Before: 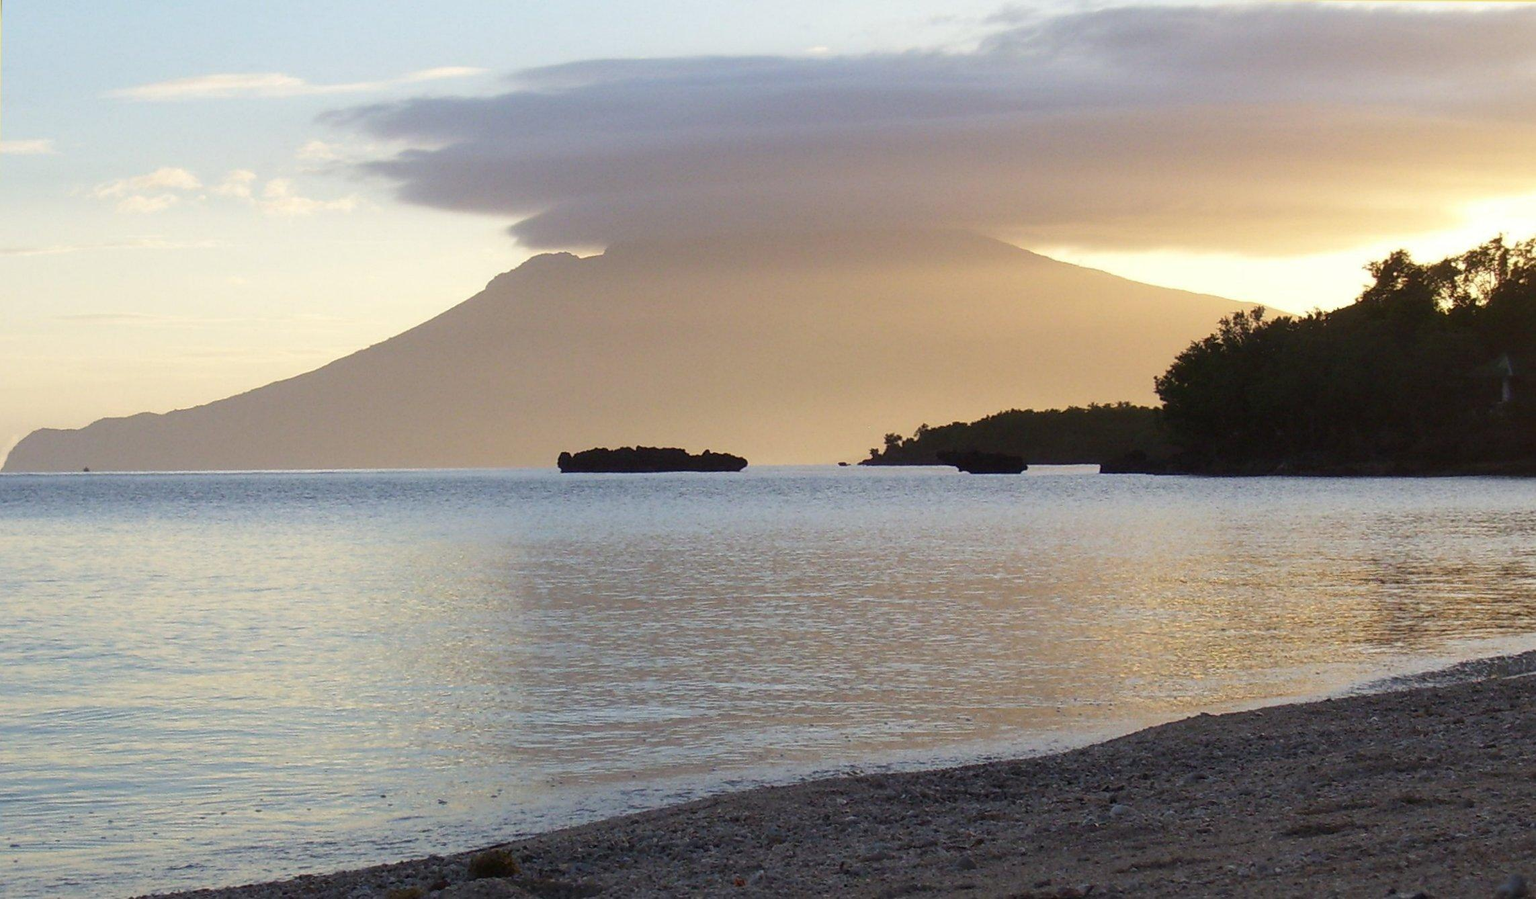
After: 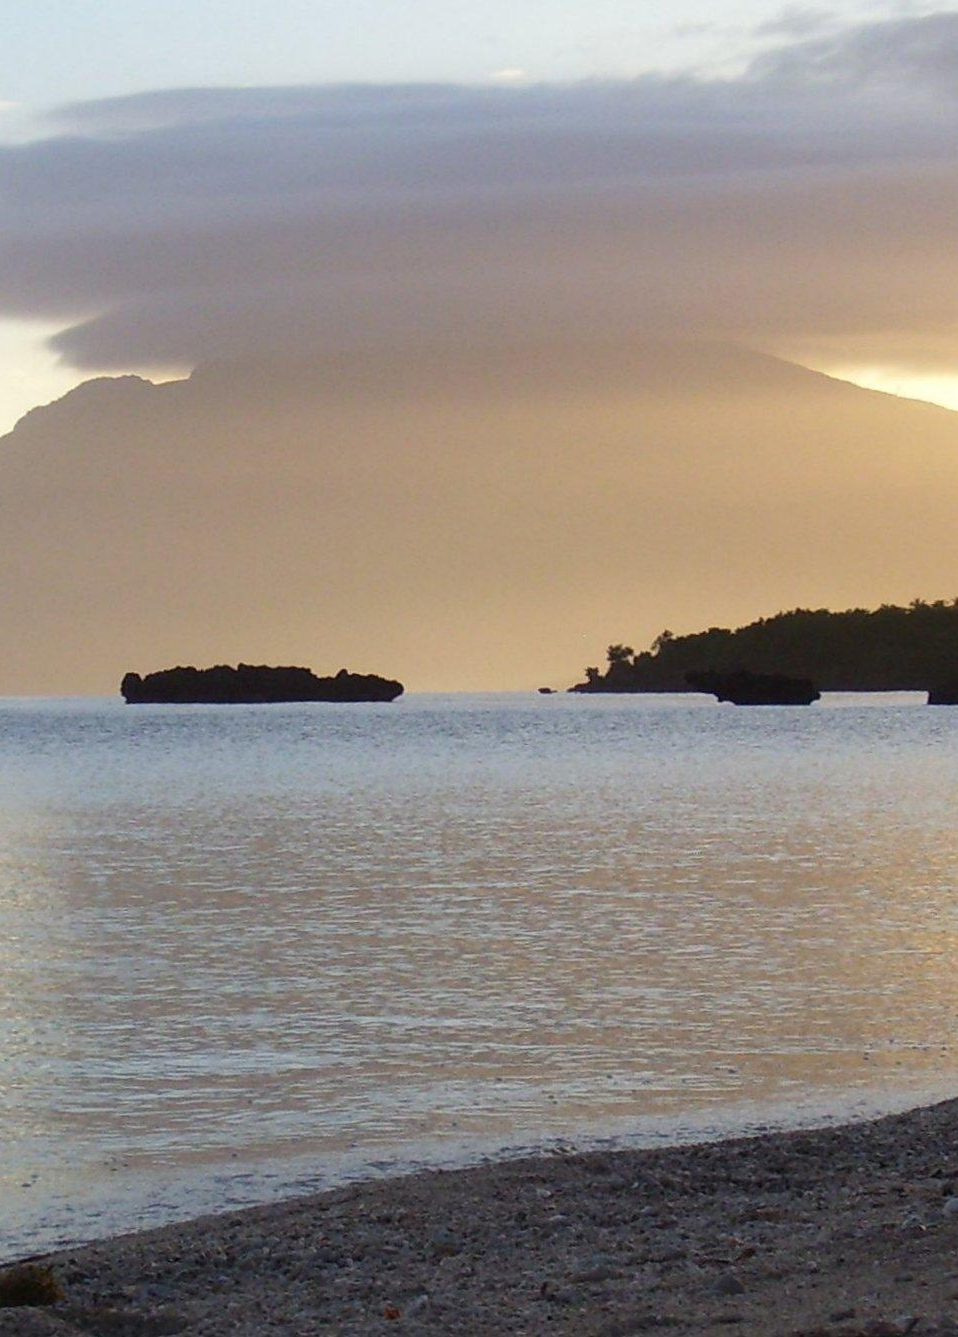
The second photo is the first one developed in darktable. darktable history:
crop: left 31.023%, right 27.07%
exposure: compensate highlight preservation false
